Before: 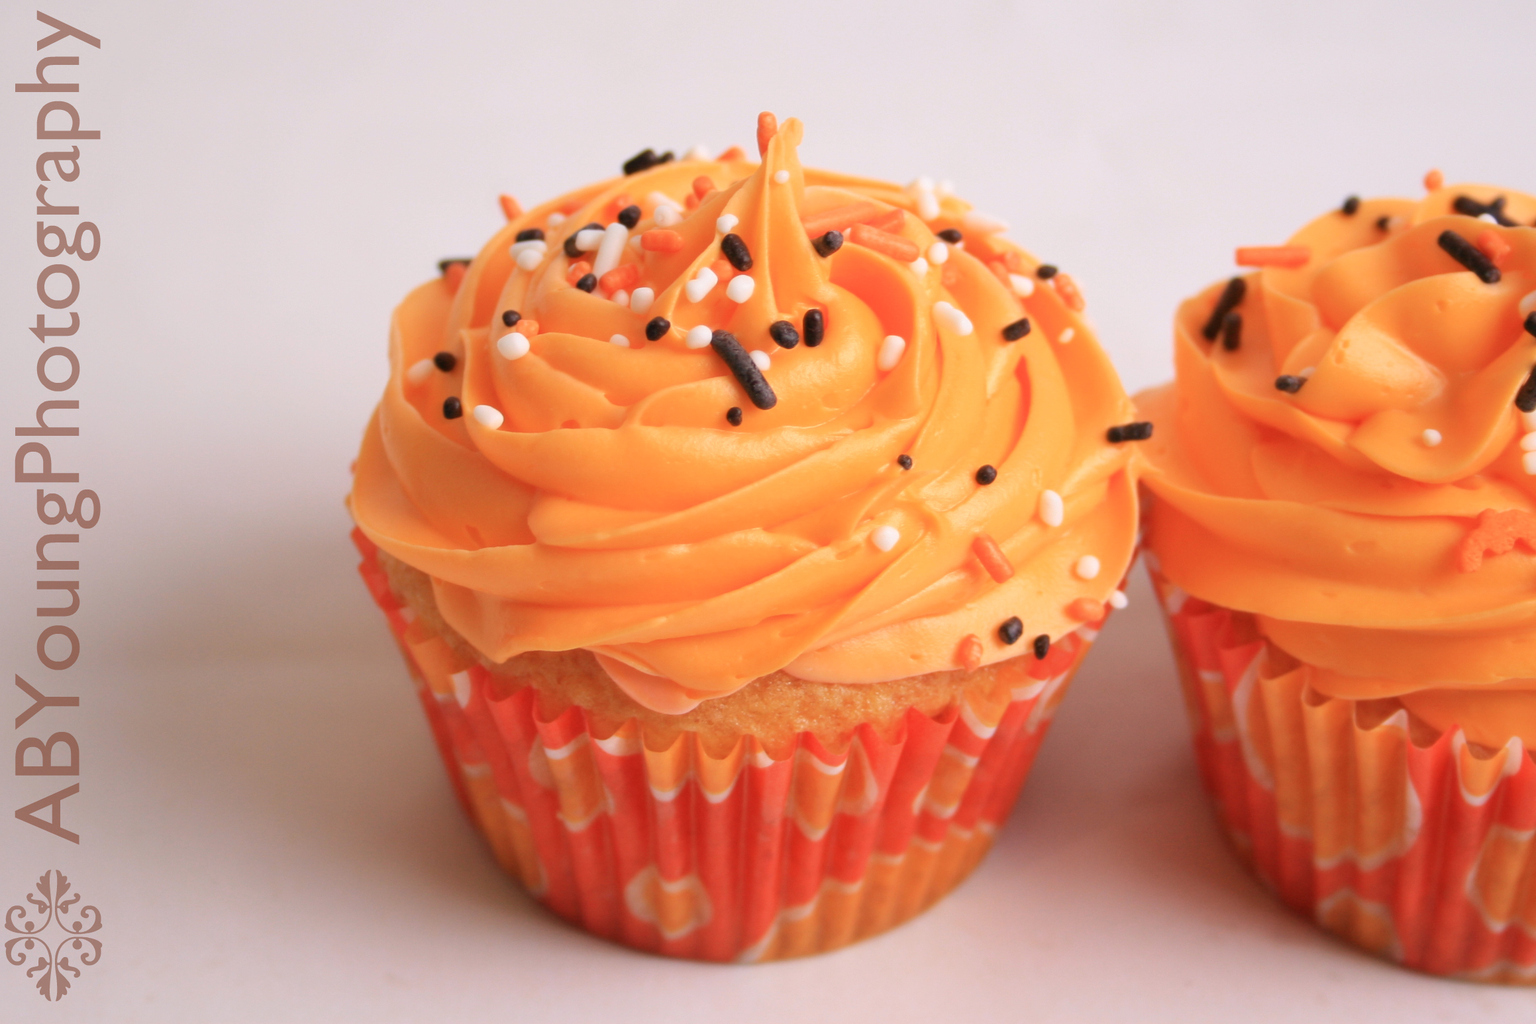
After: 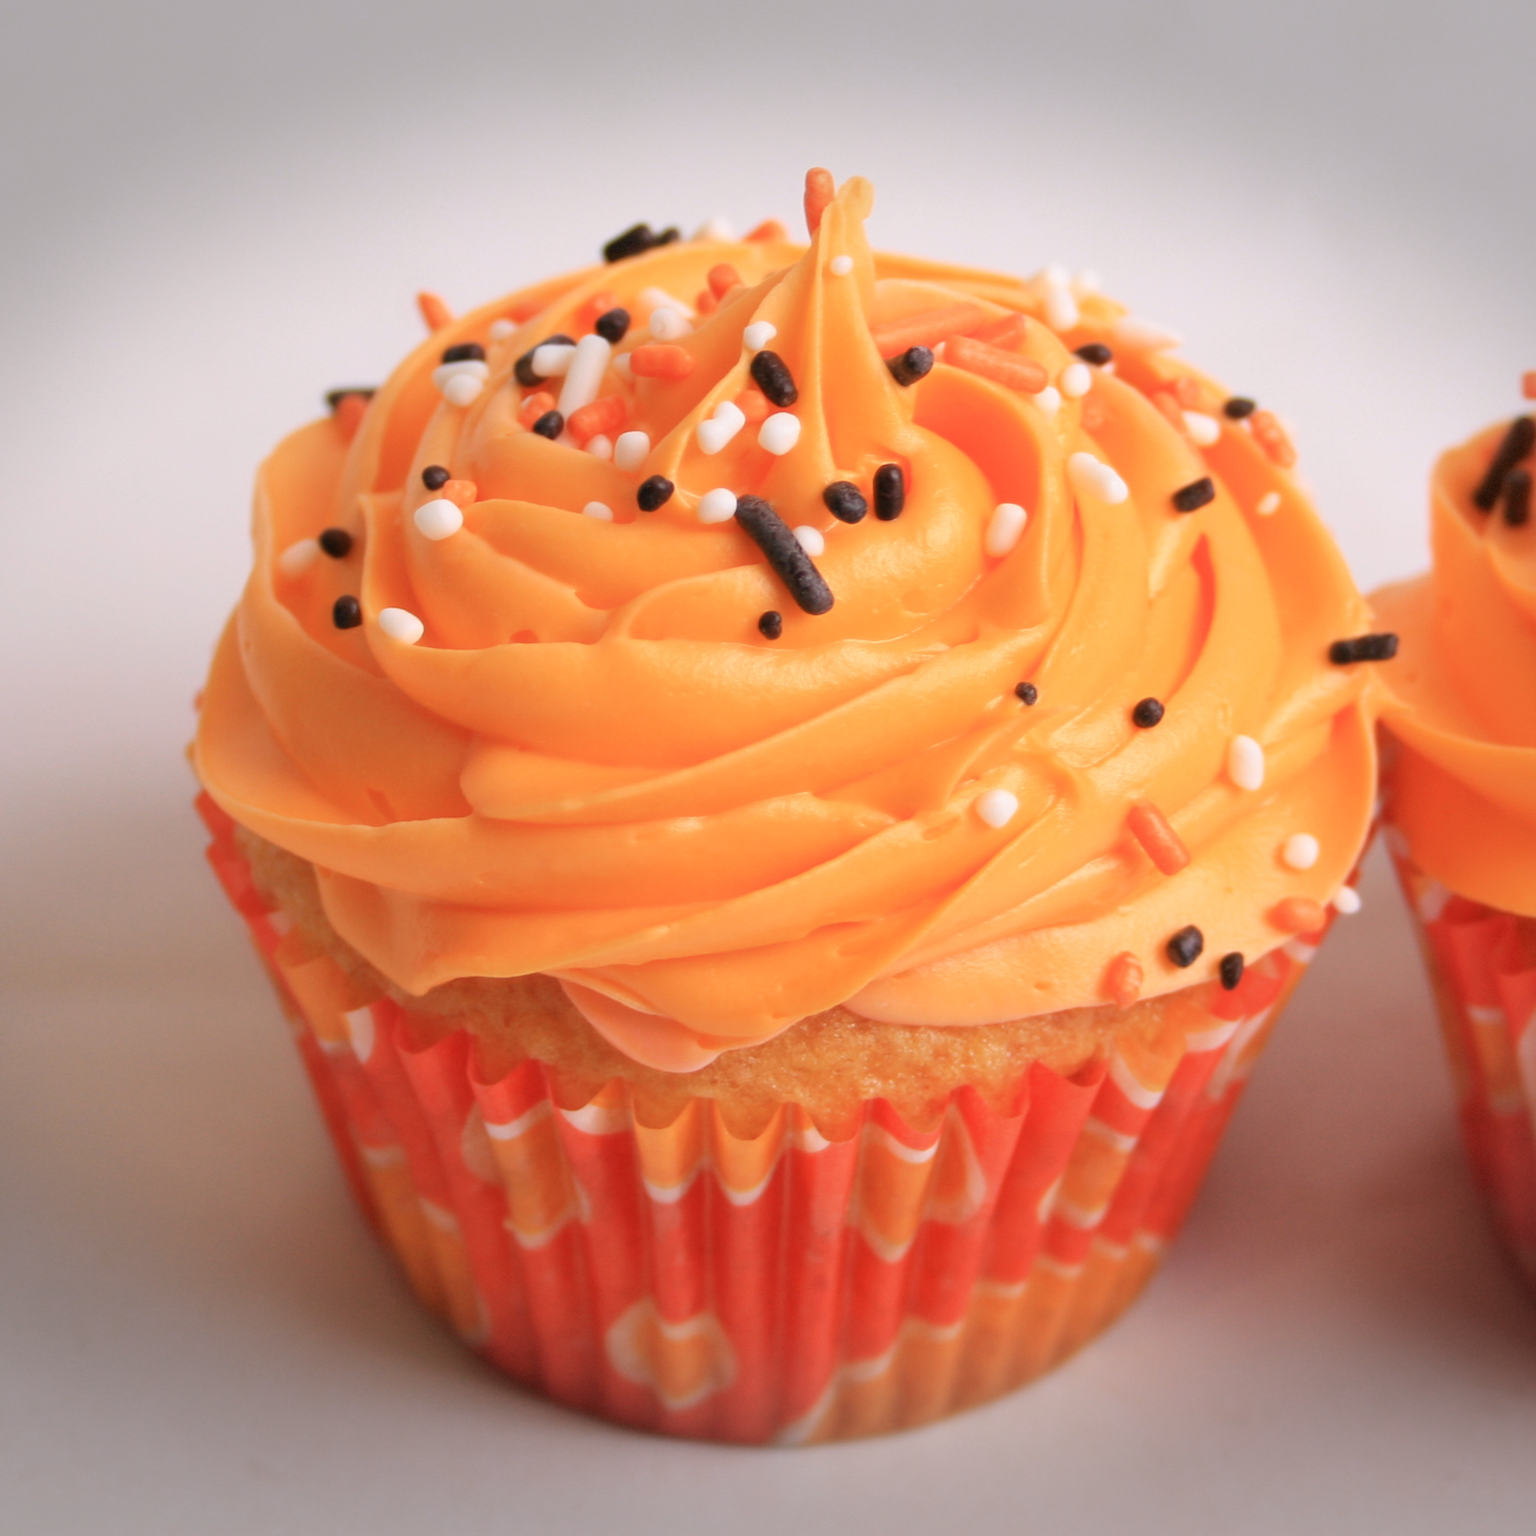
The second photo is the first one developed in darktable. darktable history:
vignetting: fall-off start 100%, brightness -0.406, saturation -0.3, width/height ratio 1.324, dithering 8-bit output, unbound false
crop and rotate: left 14.436%, right 18.898%
